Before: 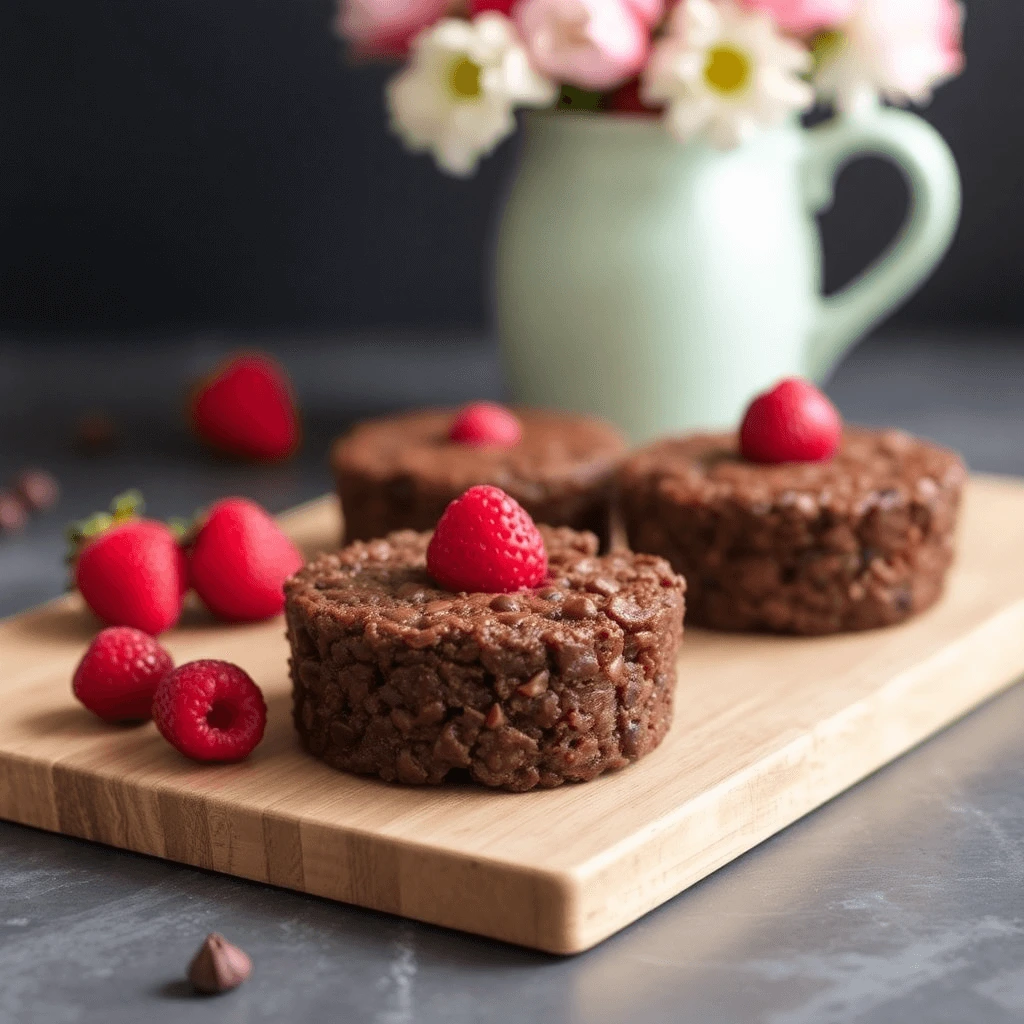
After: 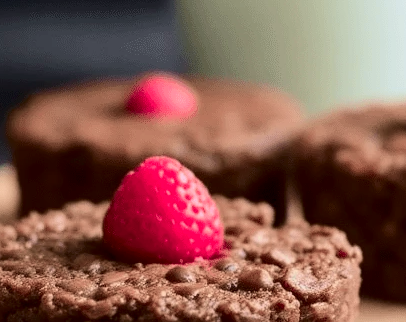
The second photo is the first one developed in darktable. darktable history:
crop: left 31.705%, top 32.13%, right 27.699%, bottom 36.345%
tone curve: curves: ch0 [(0, 0) (0.049, 0.01) (0.154, 0.081) (0.491, 0.56) (0.739, 0.794) (0.992, 0.937)]; ch1 [(0, 0) (0.172, 0.123) (0.317, 0.272) (0.401, 0.422) (0.499, 0.497) (0.531, 0.54) (0.615, 0.603) (0.741, 0.783) (1, 1)]; ch2 [(0, 0) (0.411, 0.424) (0.462, 0.464) (0.502, 0.489) (0.544, 0.551) (0.686, 0.638) (1, 1)], color space Lab, independent channels, preserve colors none
tone equalizer: edges refinement/feathering 500, mask exposure compensation -1.57 EV, preserve details no
